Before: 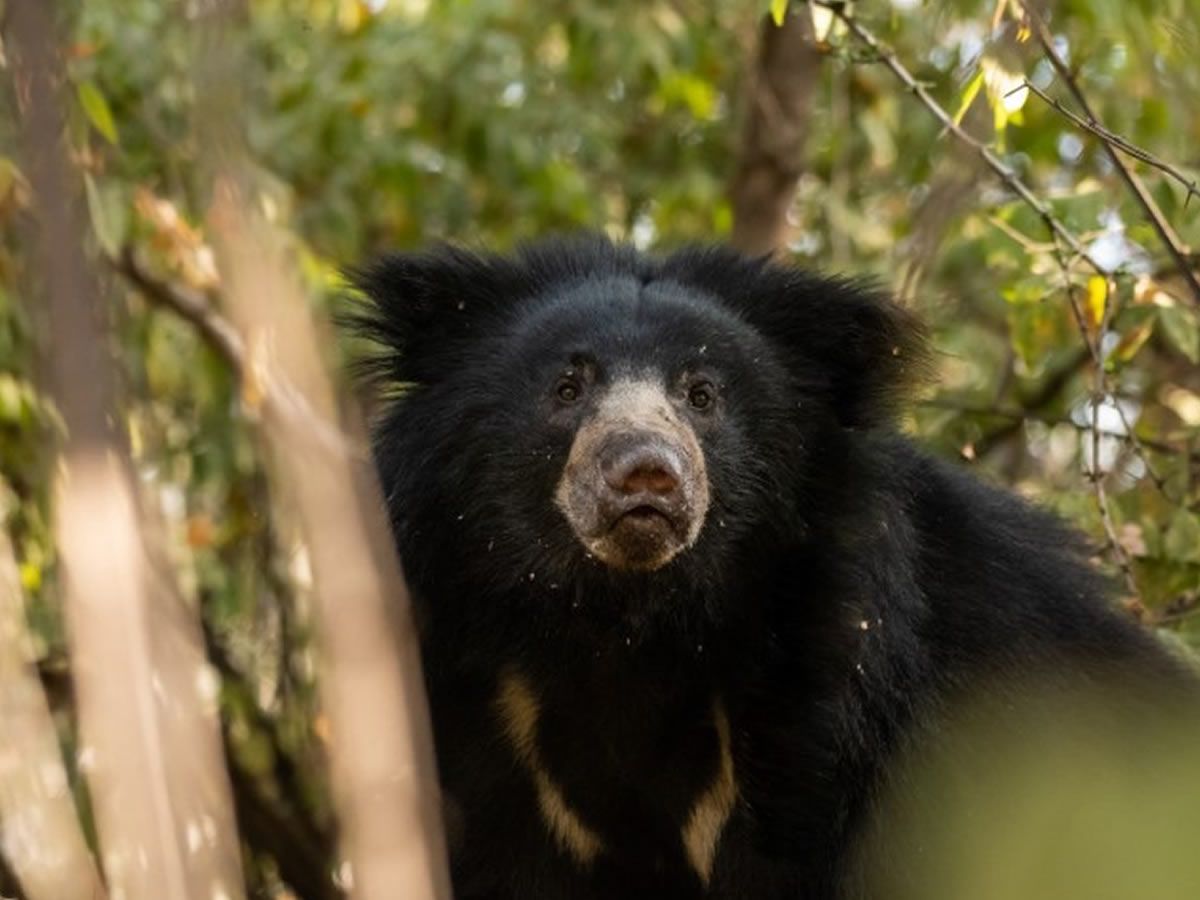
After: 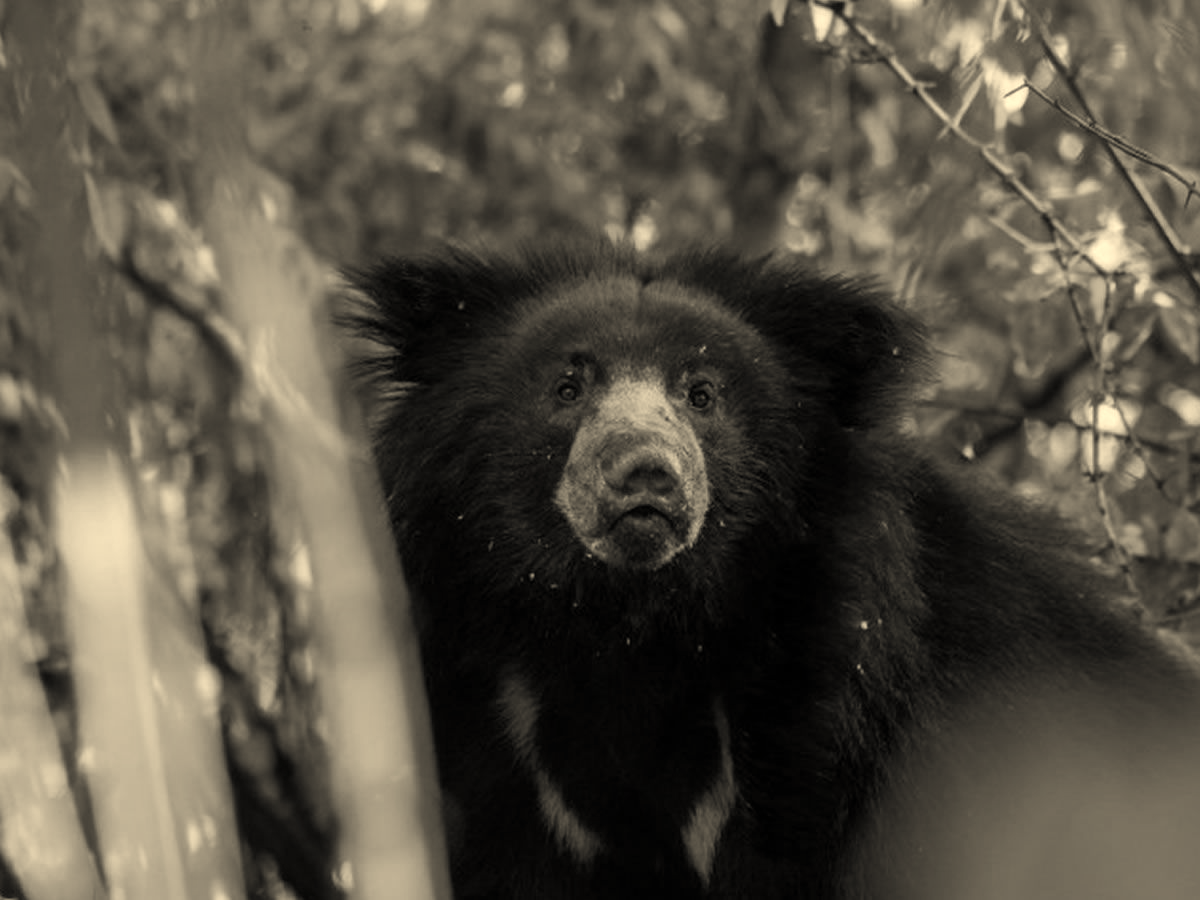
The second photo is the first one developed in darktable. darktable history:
color correction: highlights a* 2.51, highlights b* 23.19
color calibration: output gray [0.246, 0.254, 0.501, 0], illuminant F (fluorescent), F source F9 (Cool White Deluxe 4150 K) – high CRI, x 0.374, y 0.373, temperature 4149.94 K
